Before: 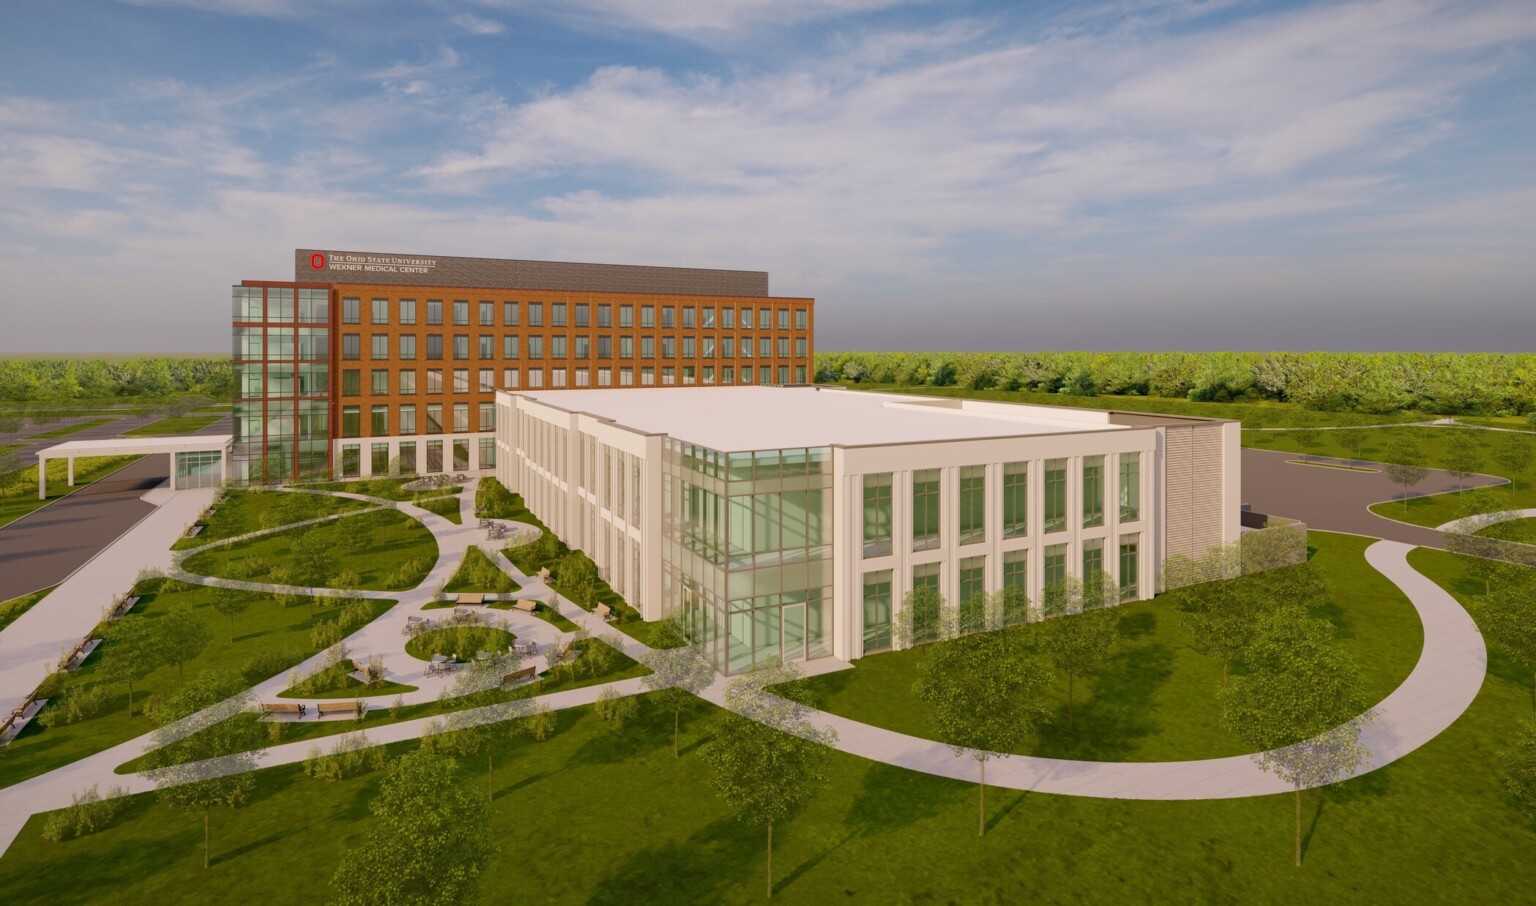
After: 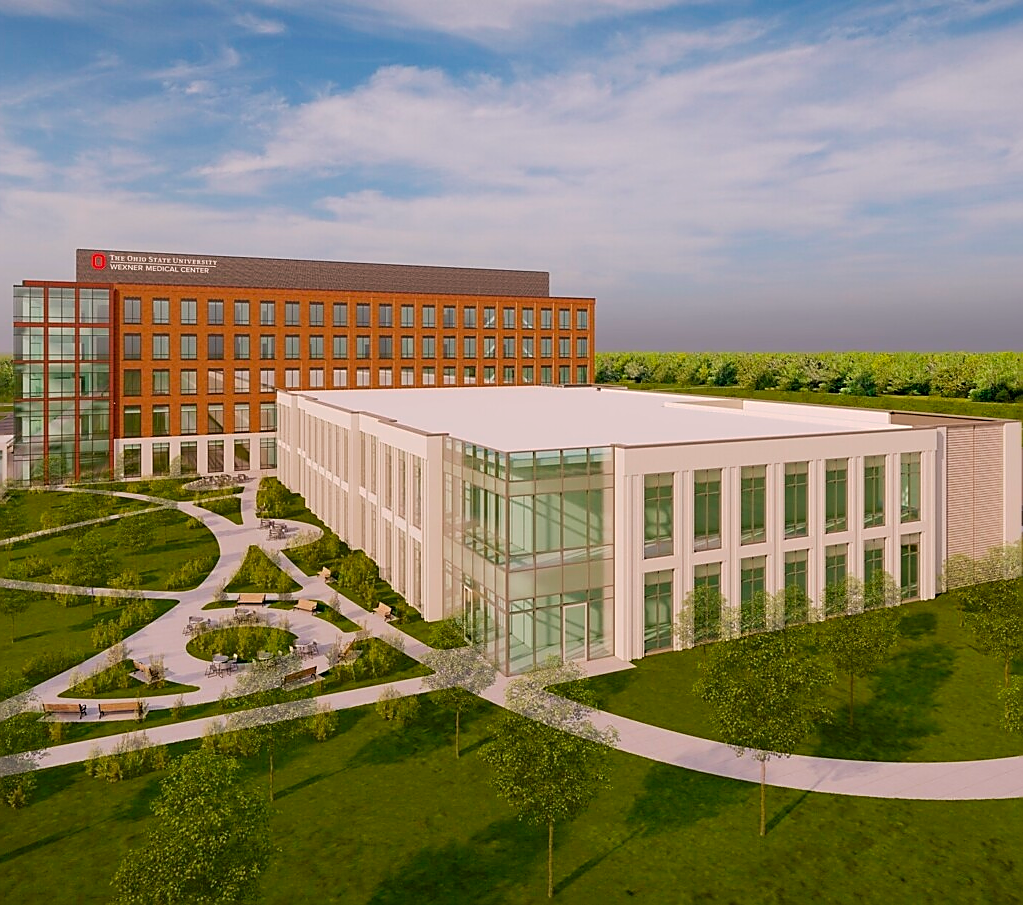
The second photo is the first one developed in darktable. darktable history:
sharpen: radius 1.4, amount 1.25, threshold 0.7
crop and rotate: left 14.292%, right 19.041%
white balance: red 1.009, blue 1.027
tone curve: curves: ch0 [(0, 0) (0.003, 0.014) (0.011, 0.014) (0.025, 0.022) (0.044, 0.041) (0.069, 0.063) (0.1, 0.086) (0.136, 0.118) (0.177, 0.161) (0.224, 0.211) (0.277, 0.262) (0.335, 0.323) (0.399, 0.384) (0.468, 0.459) (0.543, 0.54) (0.623, 0.624) (0.709, 0.711) (0.801, 0.796) (0.898, 0.879) (1, 1)], preserve colors none
